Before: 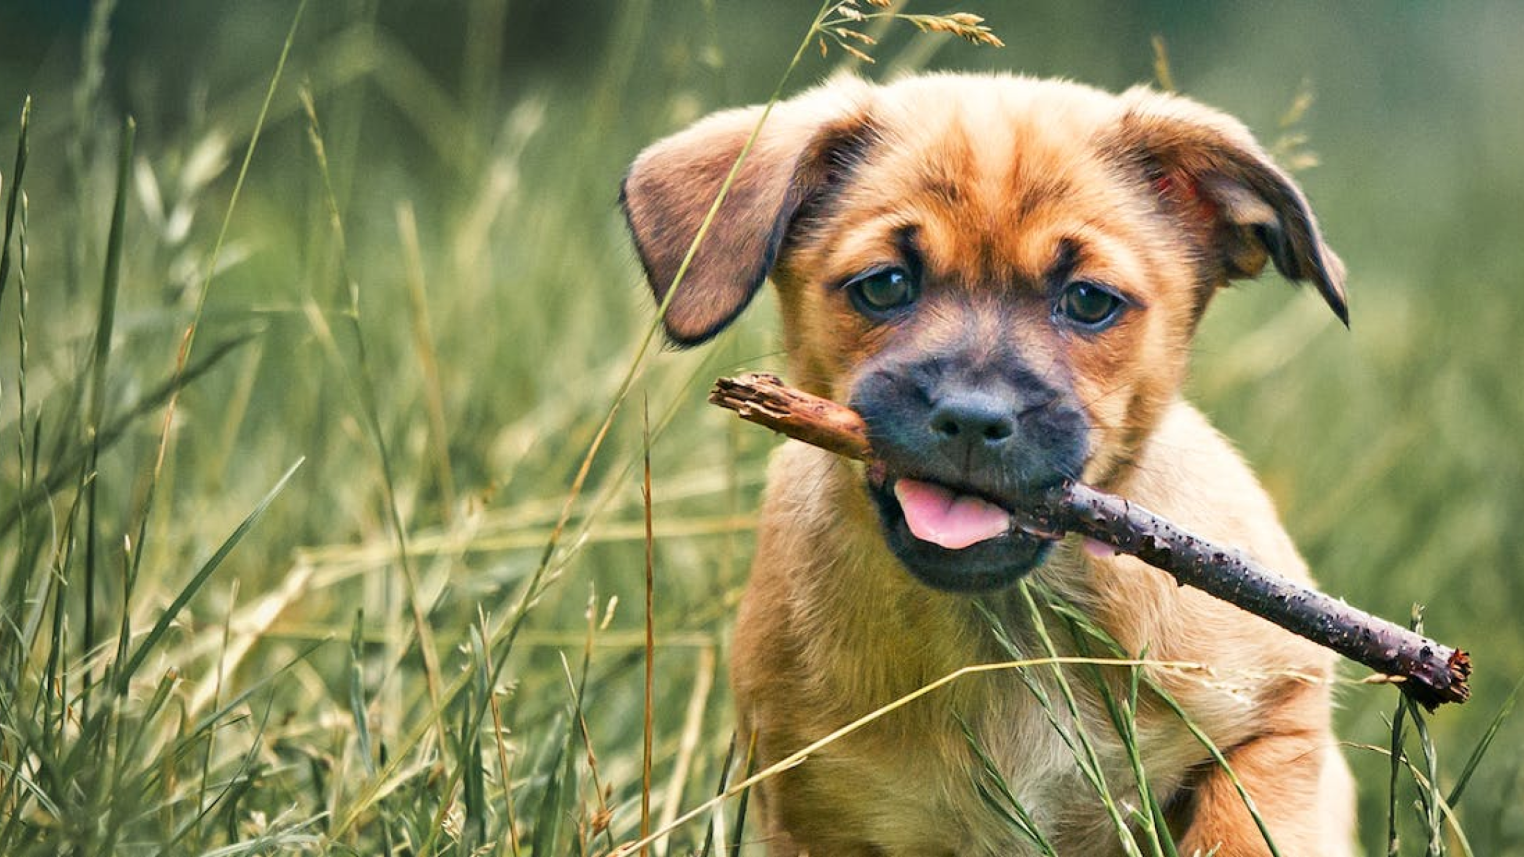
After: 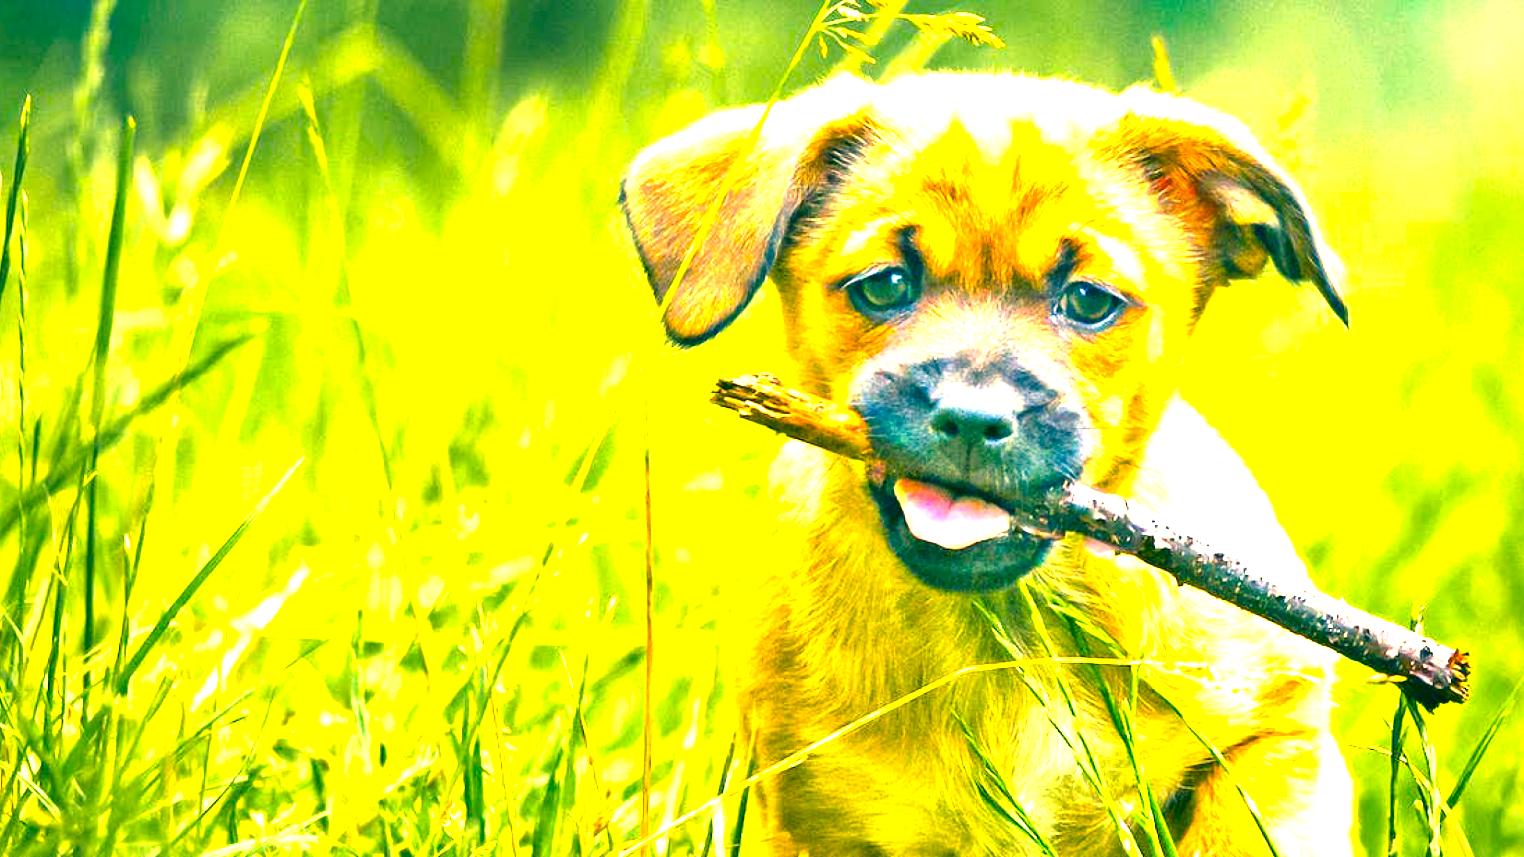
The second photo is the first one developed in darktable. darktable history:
exposure: black level correction 0, exposure 1.2 EV, compensate exposure bias true, compensate highlight preservation false
color balance rgb: linear chroma grading › global chroma 10%, perceptual saturation grading › global saturation 40%, perceptual brilliance grading › global brilliance 30%, global vibrance 20%
color correction: highlights a* 1.83, highlights b* 34.02, shadows a* -36.68, shadows b* -5.48
